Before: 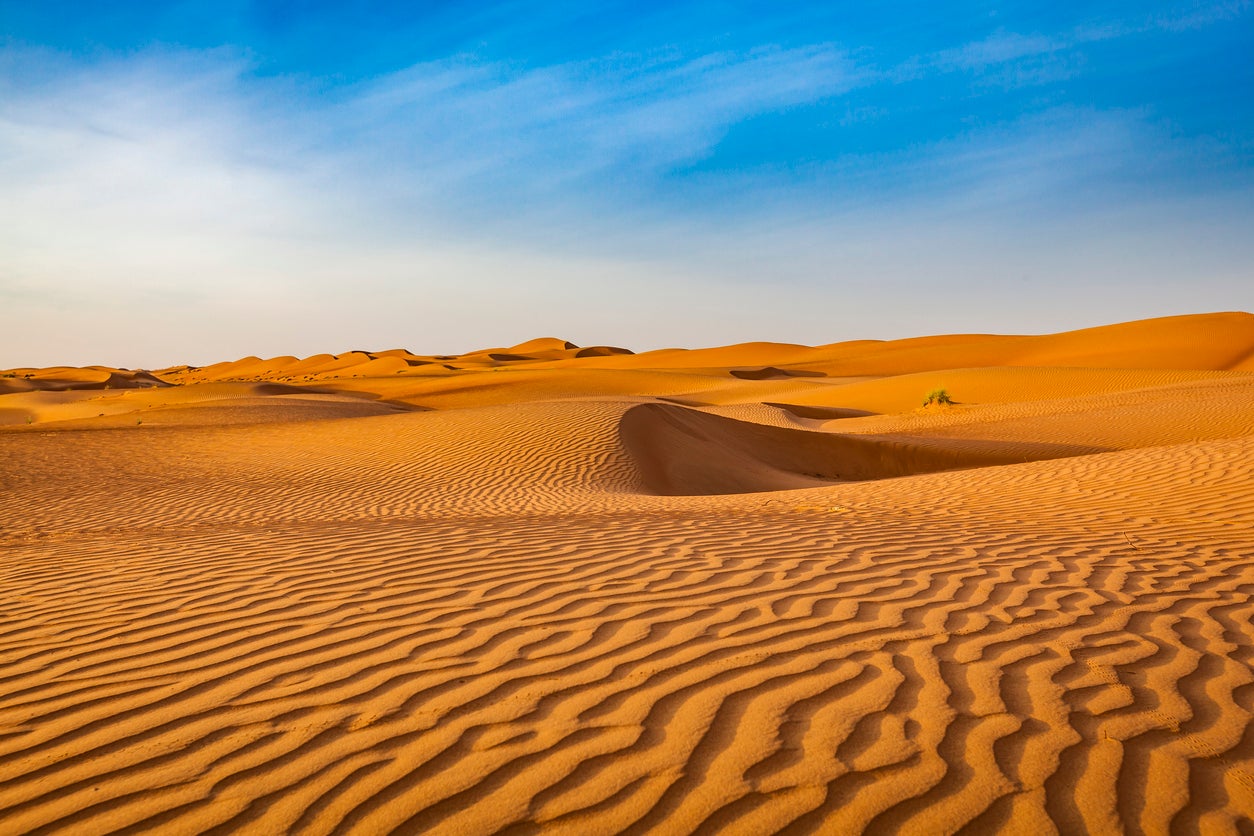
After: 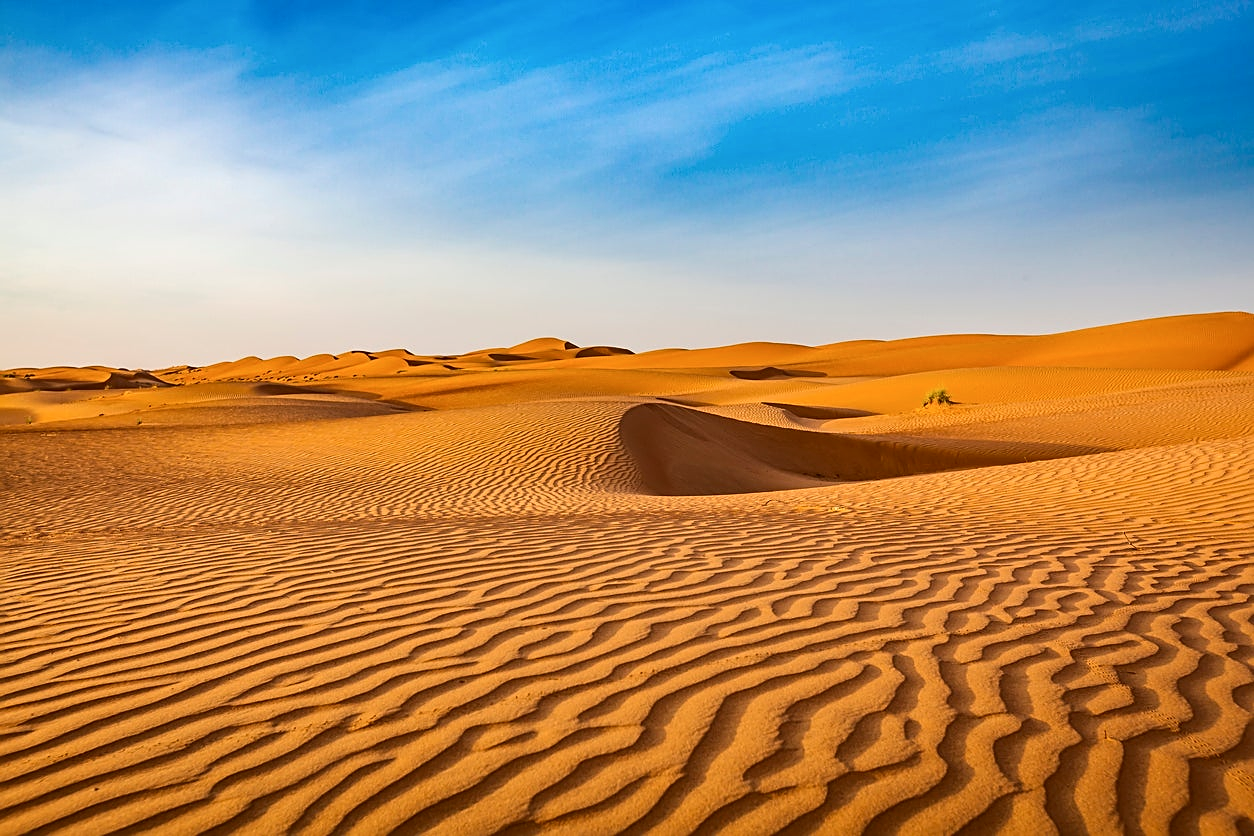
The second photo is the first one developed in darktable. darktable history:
sharpen: on, module defaults
contrast brightness saturation: contrast 0.142
